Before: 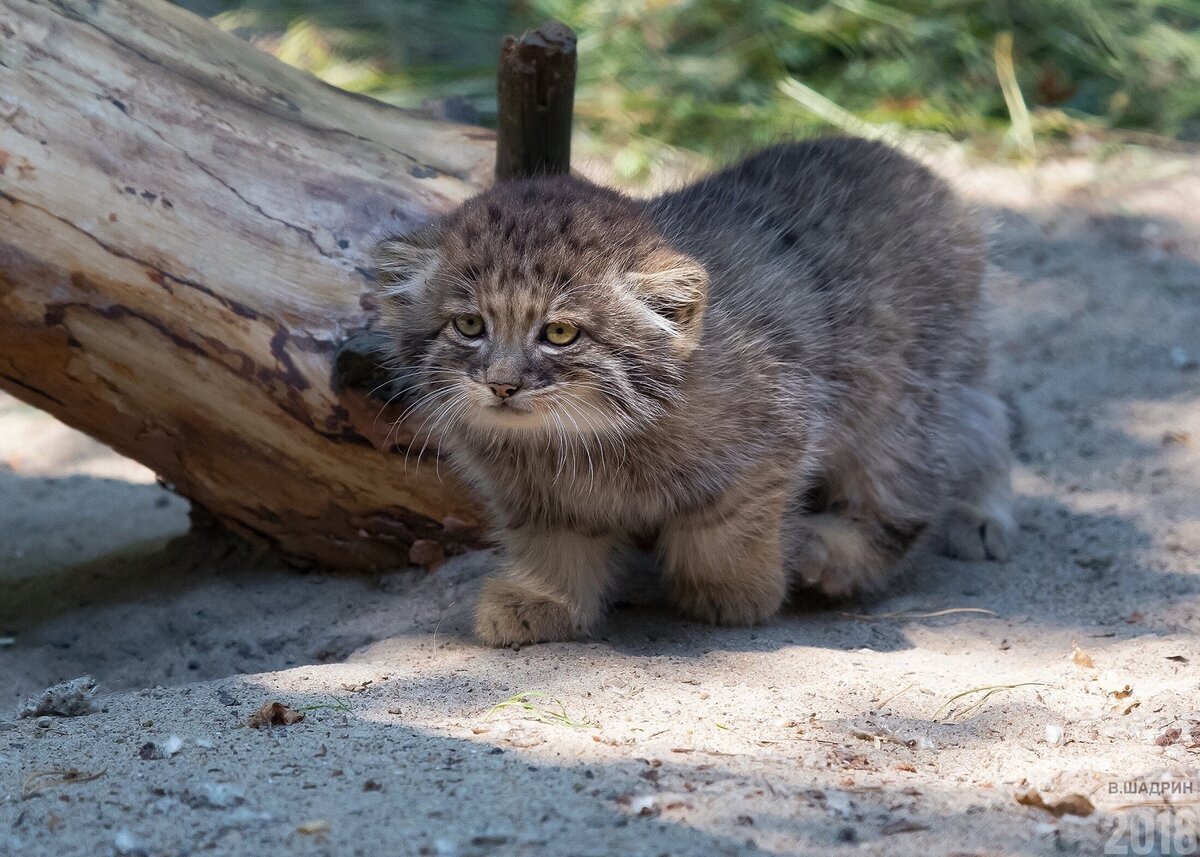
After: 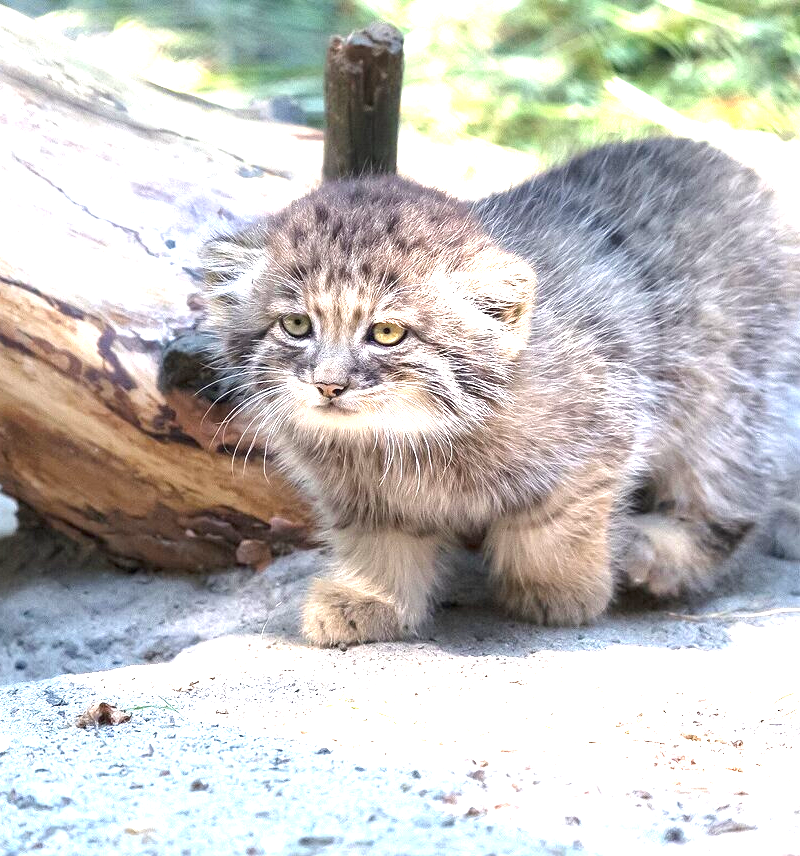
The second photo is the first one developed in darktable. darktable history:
exposure: black level correction 0, exposure 2.296 EV, compensate highlight preservation false
crop and rotate: left 14.467%, right 18.859%
contrast brightness saturation: saturation -0.102
